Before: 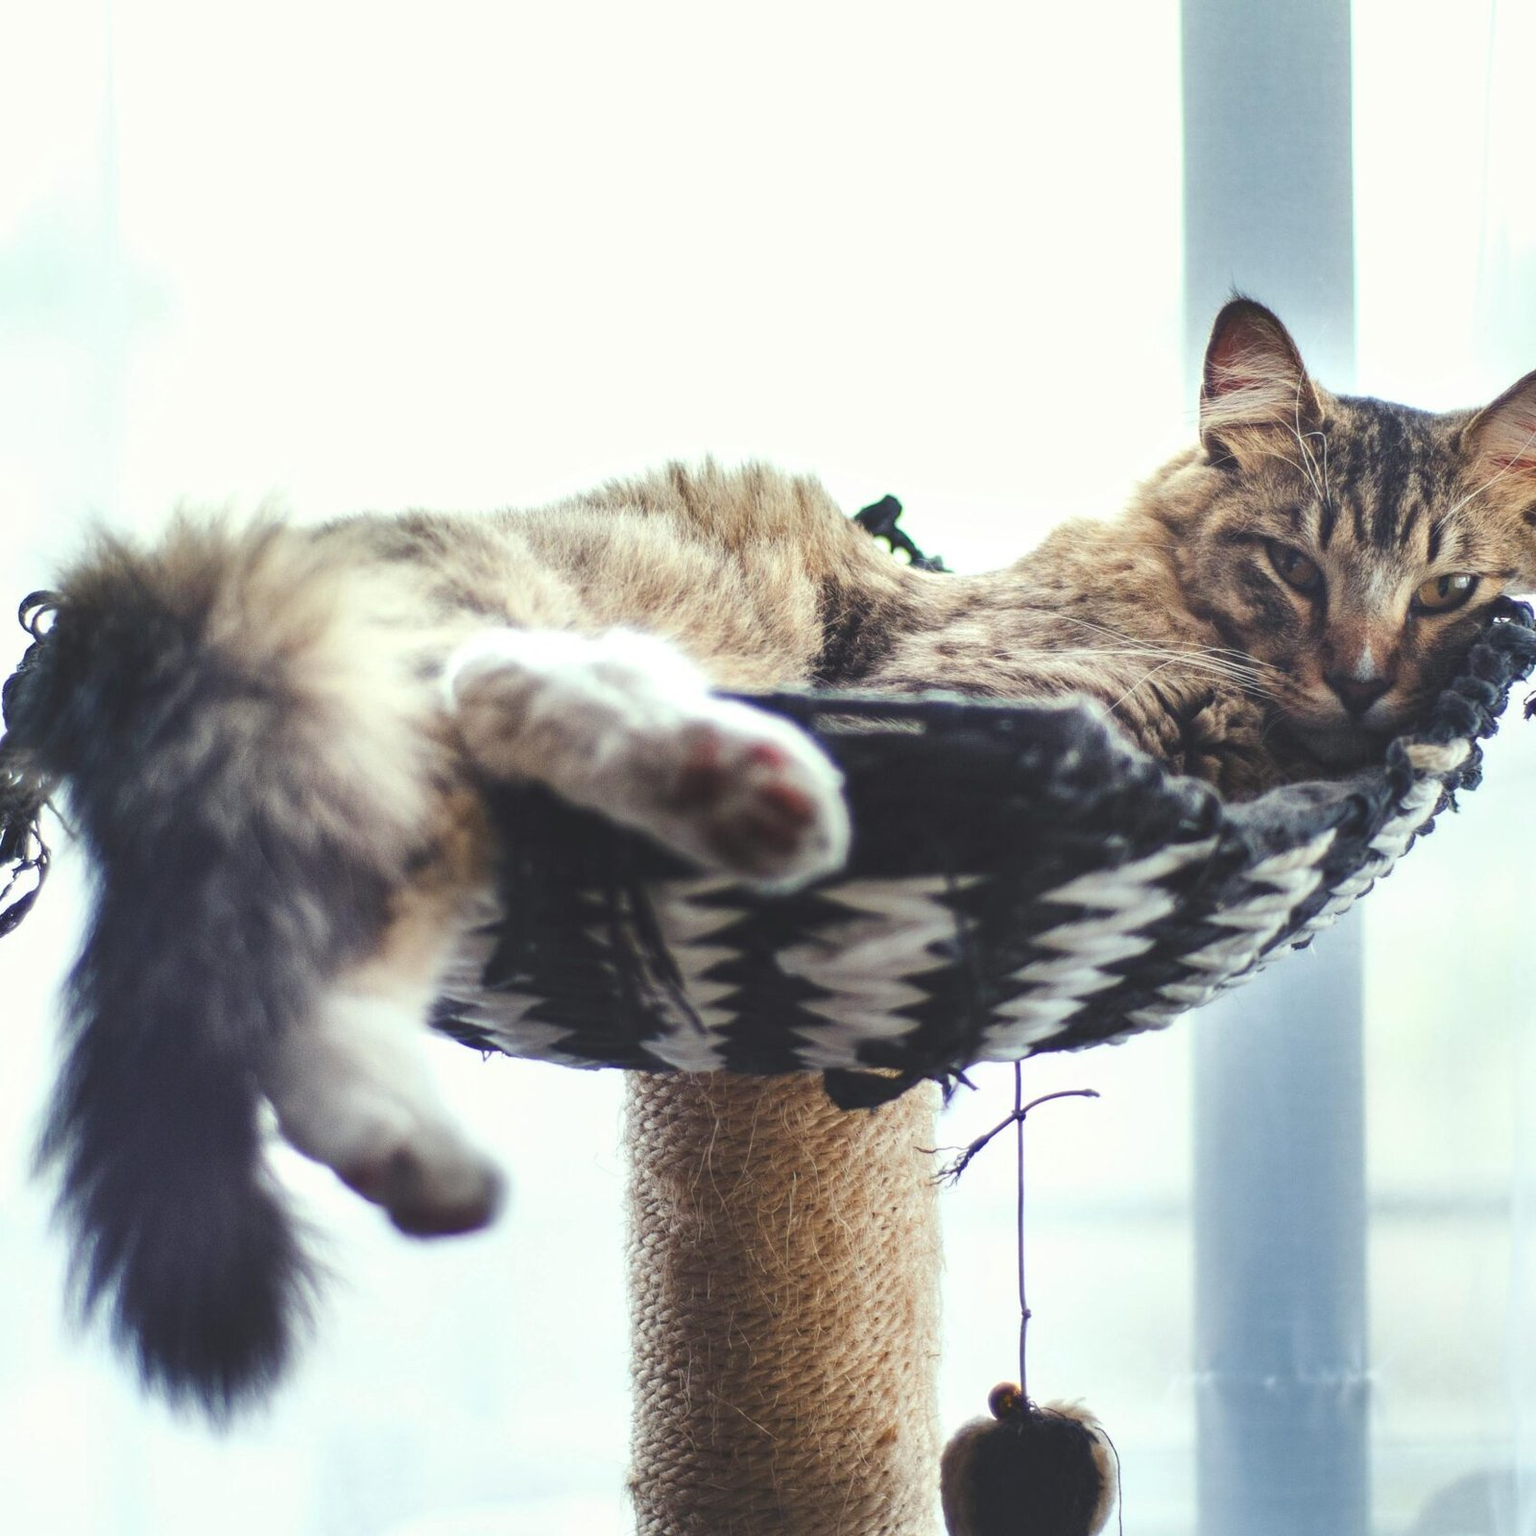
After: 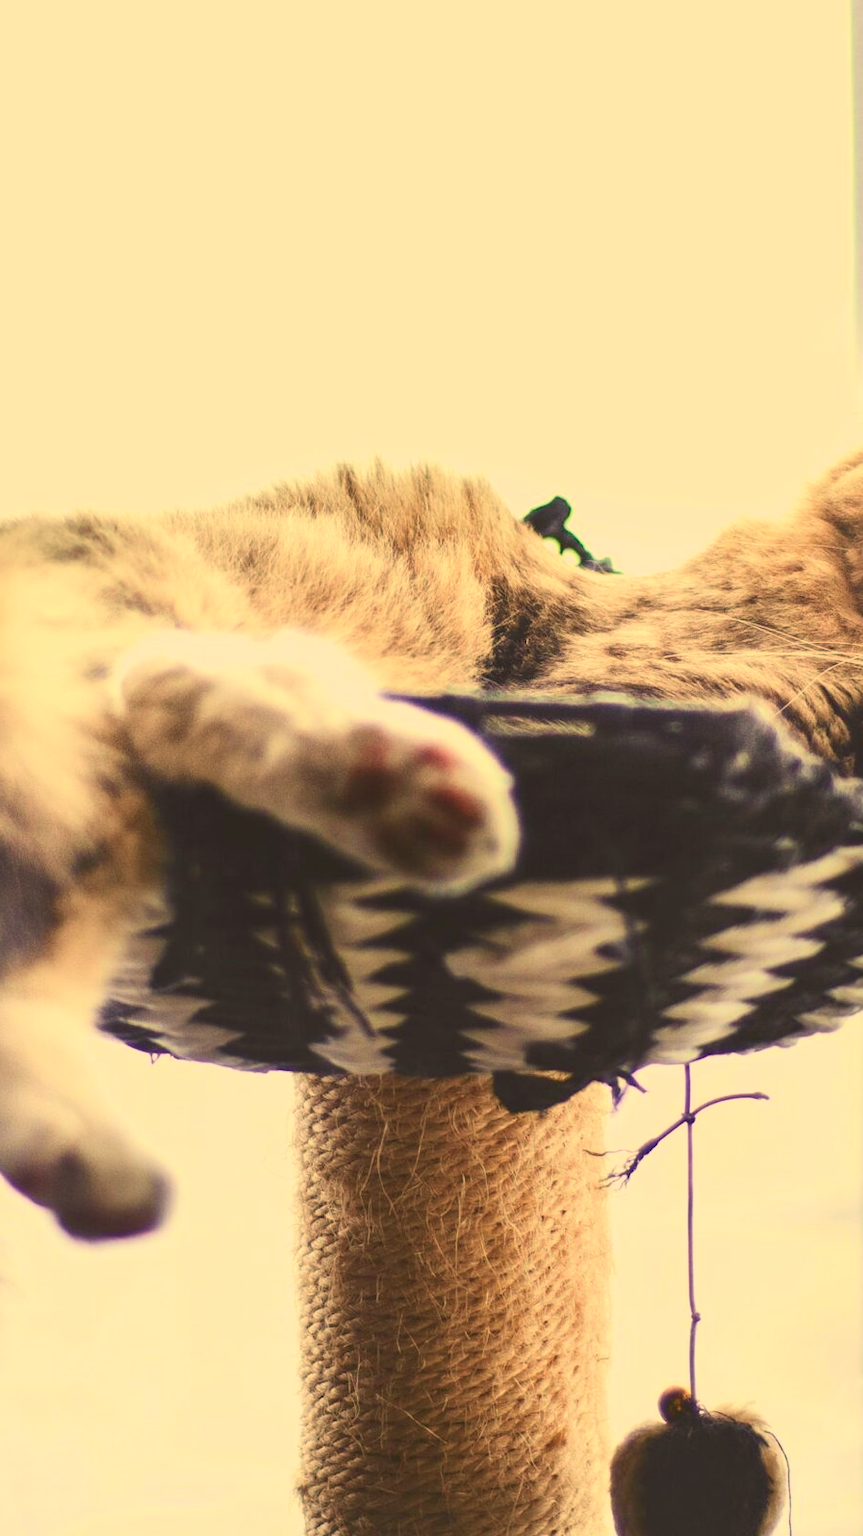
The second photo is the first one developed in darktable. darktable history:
crop: left 21.674%, right 22.086%
color correction: highlights a* 15, highlights b* 31.55
tone curve: curves: ch0 [(0, 0.049) (0.175, 0.178) (0.466, 0.498) (0.715, 0.767) (0.819, 0.851) (1, 0.961)]; ch1 [(0, 0) (0.437, 0.398) (0.476, 0.466) (0.505, 0.505) (0.534, 0.544) (0.595, 0.608) (0.641, 0.643) (1, 1)]; ch2 [(0, 0) (0.359, 0.379) (0.437, 0.44) (0.489, 0.495) (0.518, 0.537) (0.579, 0.579) (1, 1)], color space Lab, independent channels, preserve colors none
